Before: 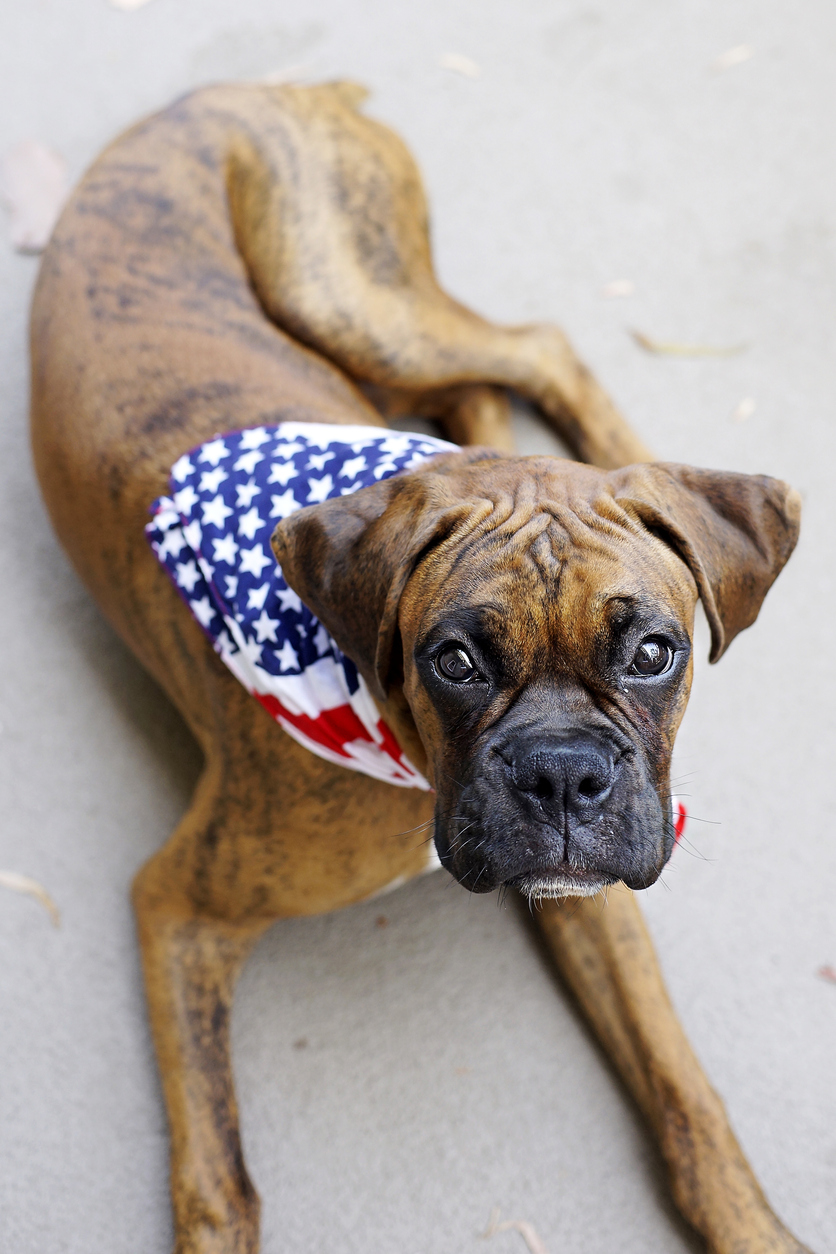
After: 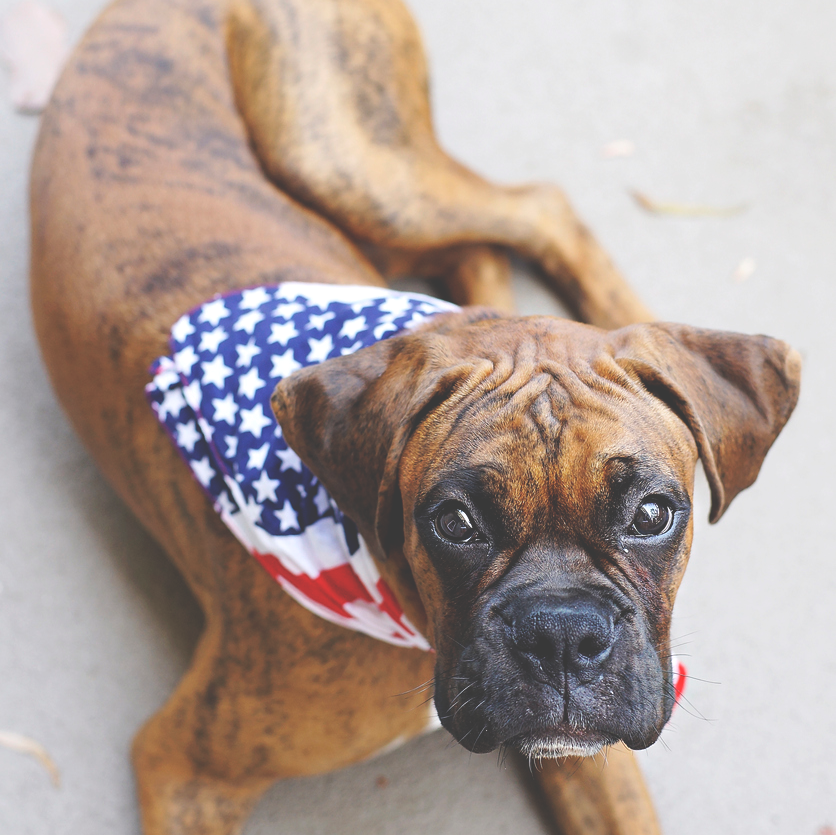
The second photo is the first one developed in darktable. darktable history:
exposure: black level correction -0.039, exposure 0.064 EV, compensate highlight preservation false
crop: top 11.181%, bottom 22.166%
